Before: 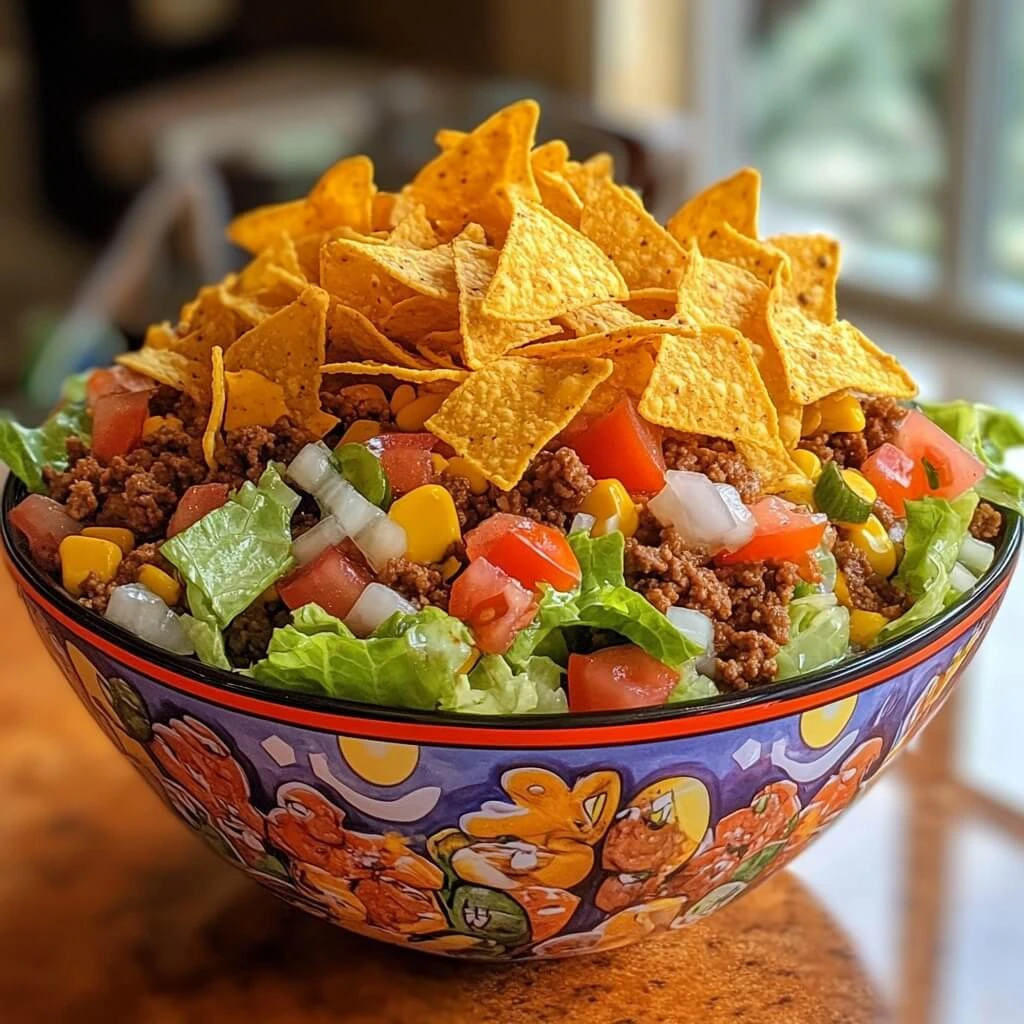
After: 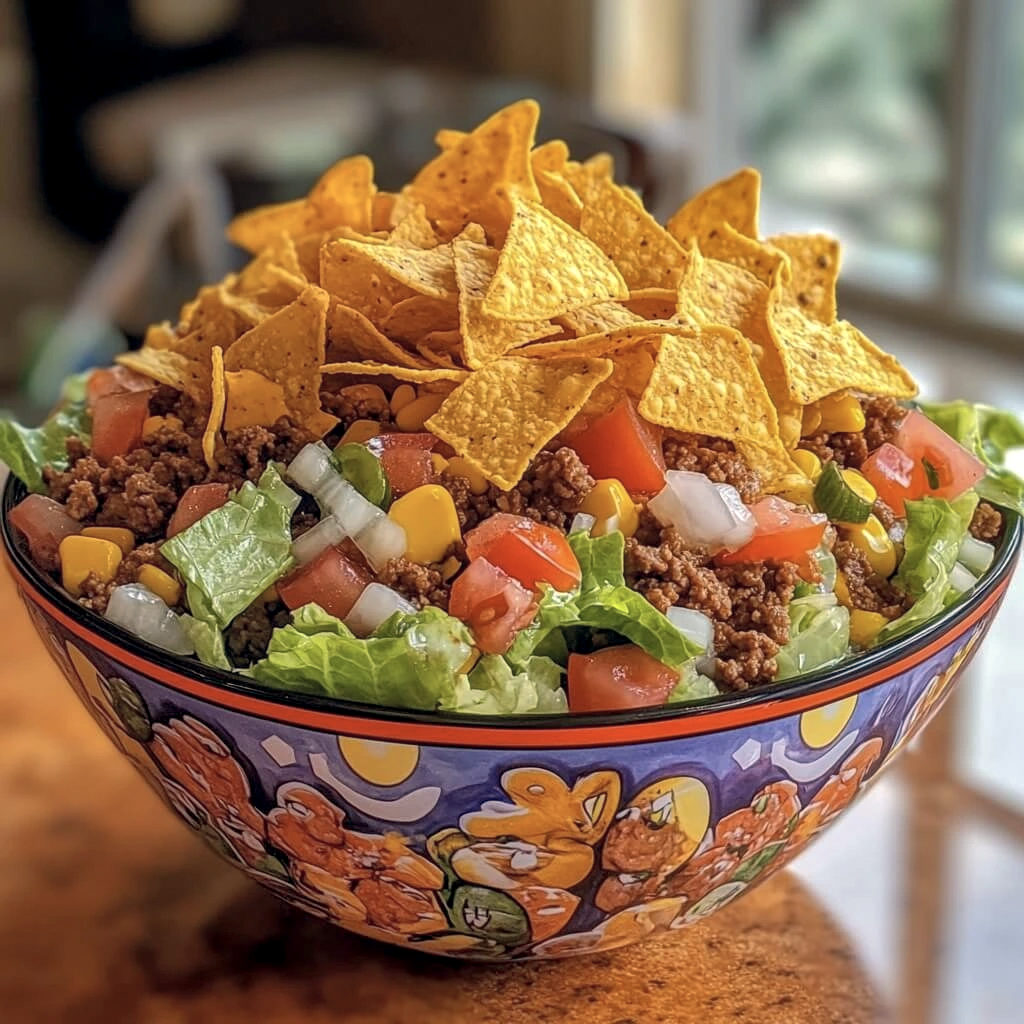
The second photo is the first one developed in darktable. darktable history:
shadows and highlights: on, module defaults
local contrast: on, module defaults
color correction: highlights a* 2.89, highlights b* 5.03, shadows a* -2.46, shadows b* -4.87, saturation 0.797
